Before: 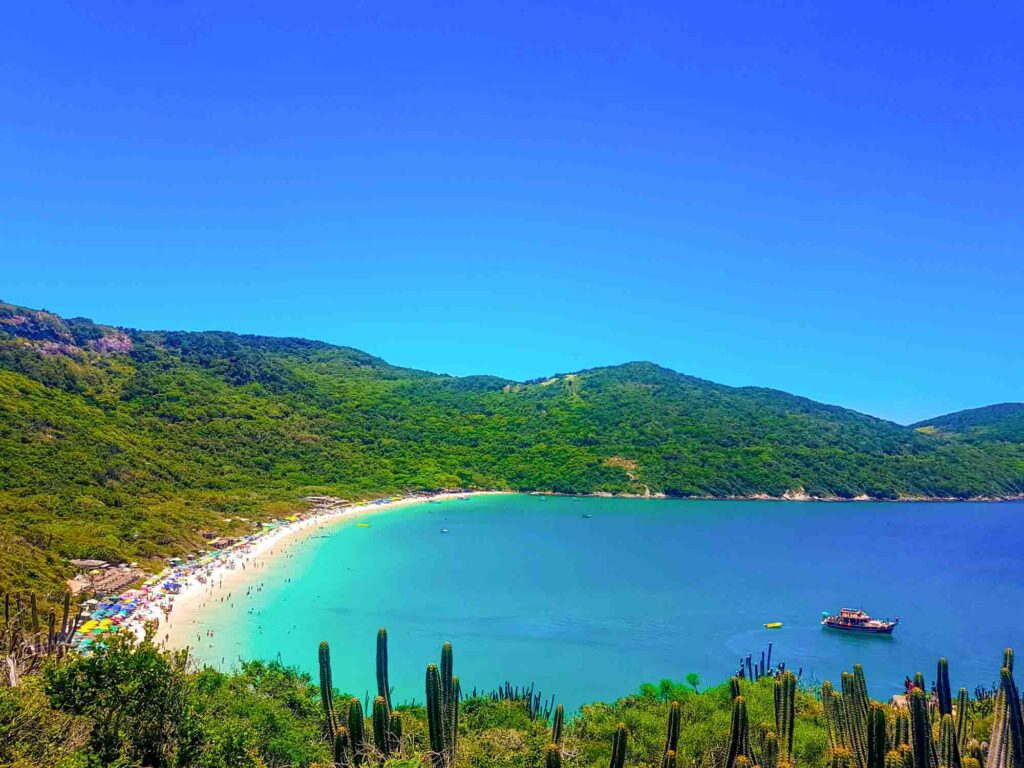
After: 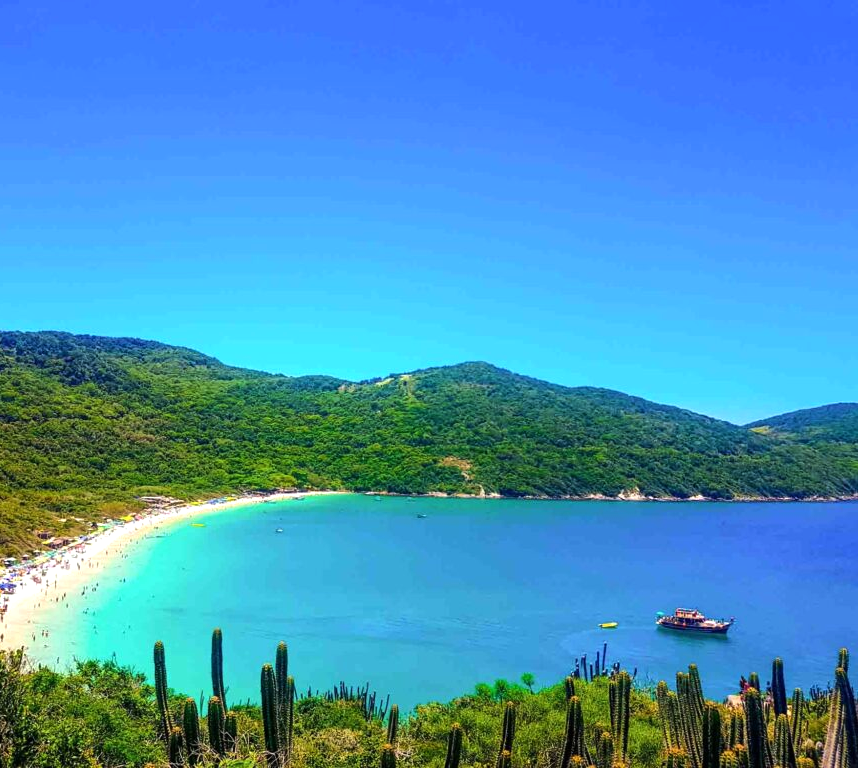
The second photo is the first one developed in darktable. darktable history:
crop: left 16.145%
white balance: emerald 1
tone equalizer: -8 EV -0.417 EV, -7 EV -0.389 EV, -6 EV -0.333 EV, -5 EV -0.222 EV, -3 EV 0.222 EV, -2 EV 0.333 EV, -1 EV 0.389 EV, +0 EV 0.417 EV, edges refinement/feathering 500, mask exposure compensation -1.57 EV, preserve details no
